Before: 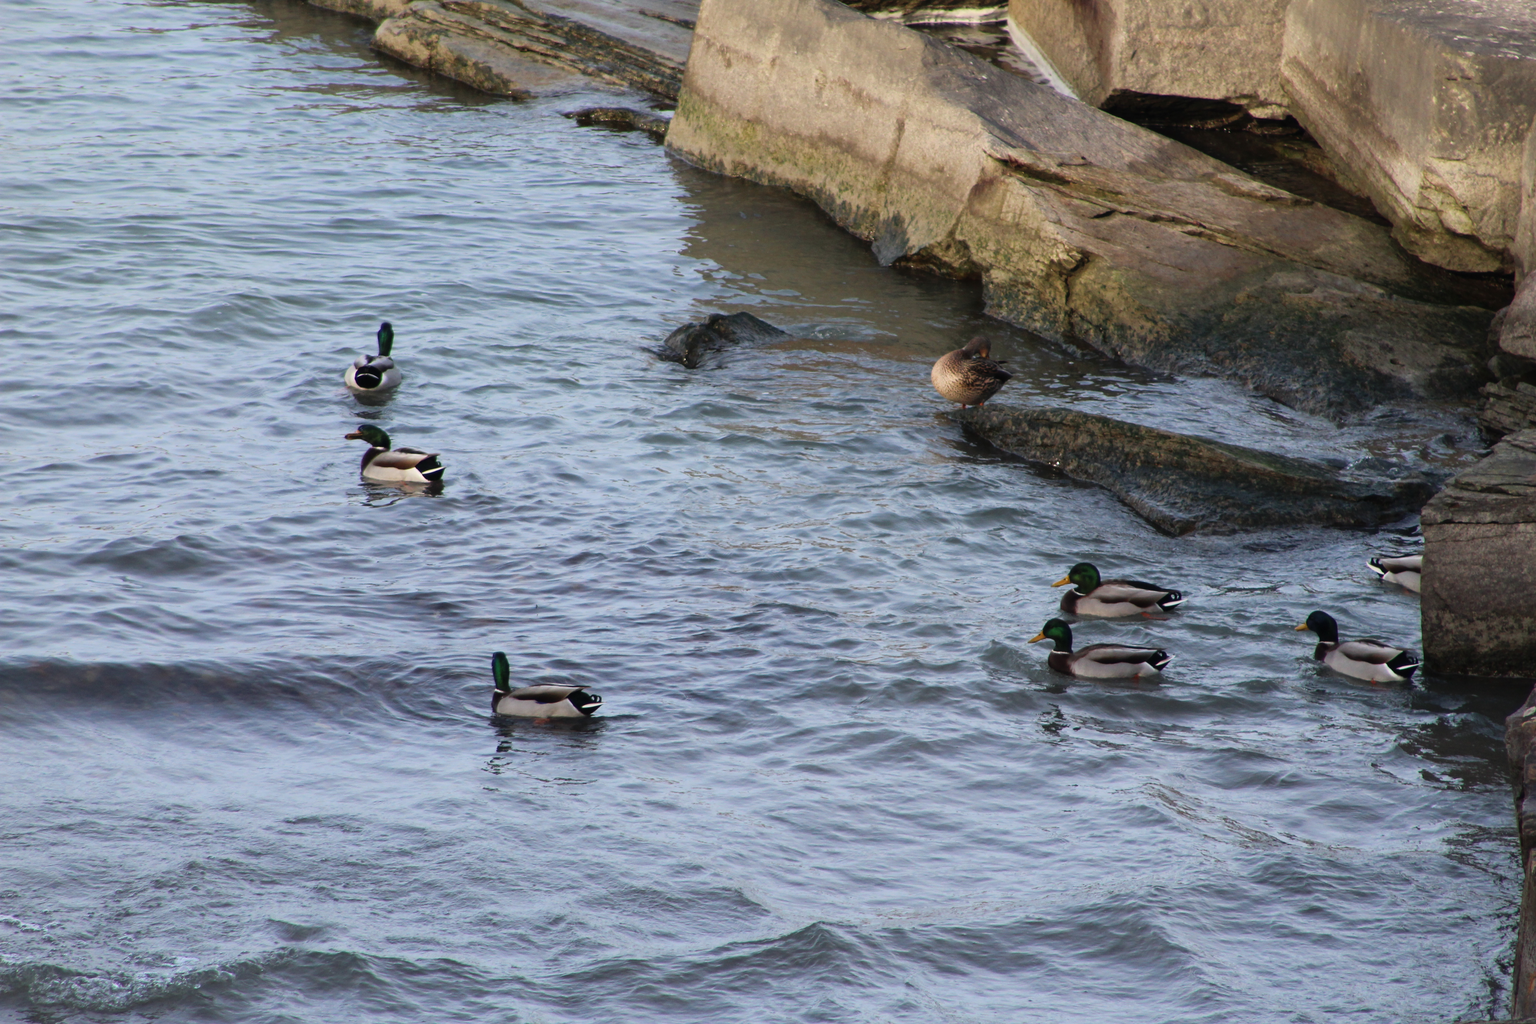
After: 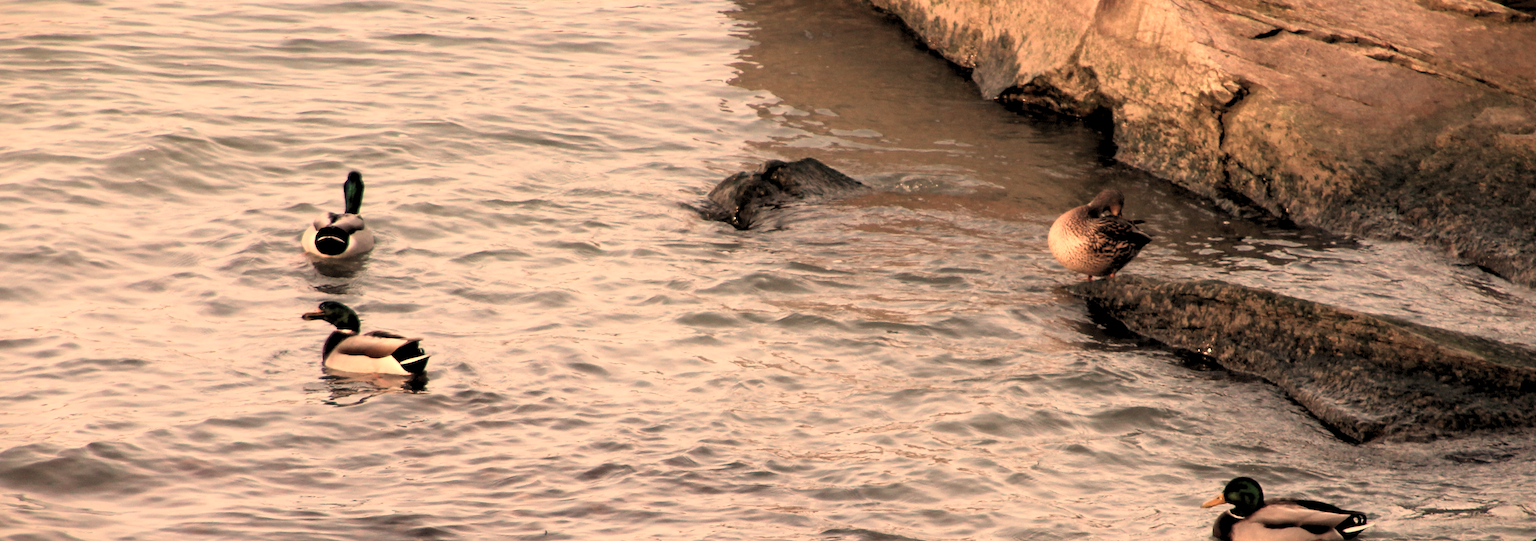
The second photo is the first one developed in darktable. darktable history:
contrast brightness saturation: contrast 0.1, saturation -0.3
vignetting: fall-off start 98.29%, fall-off radius 100%, brightness -1, saturation 0.5, width/height ratio 1.428
rgb levels: levels [[0.013, 0.434, 0.89], [0, 0.5, 1], [0, 0.5, 1]]
crop: left 7.036%, top 18.398%, right 14.379%, bottom 40.043%
white balance: red 1.467, blue 0.684
